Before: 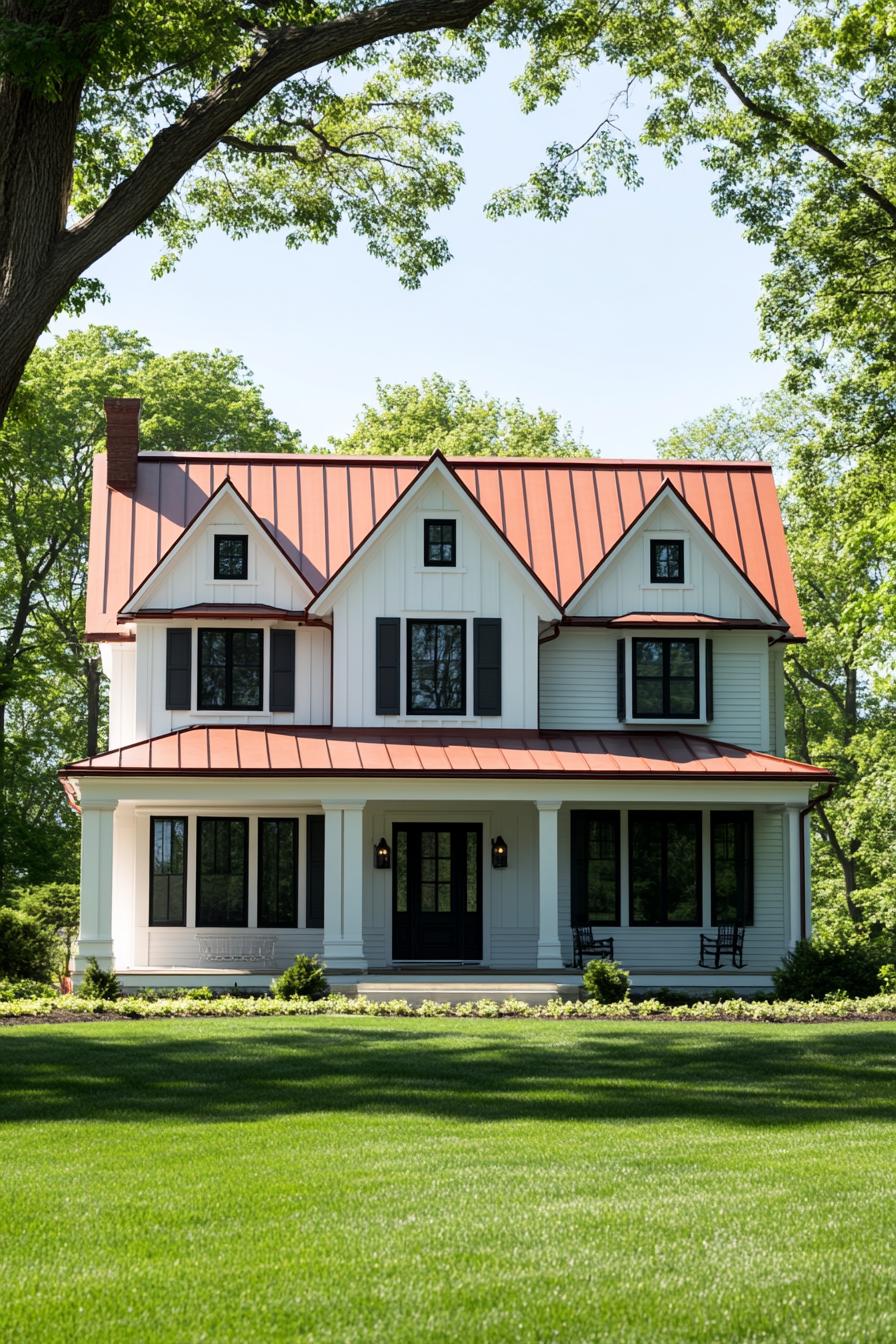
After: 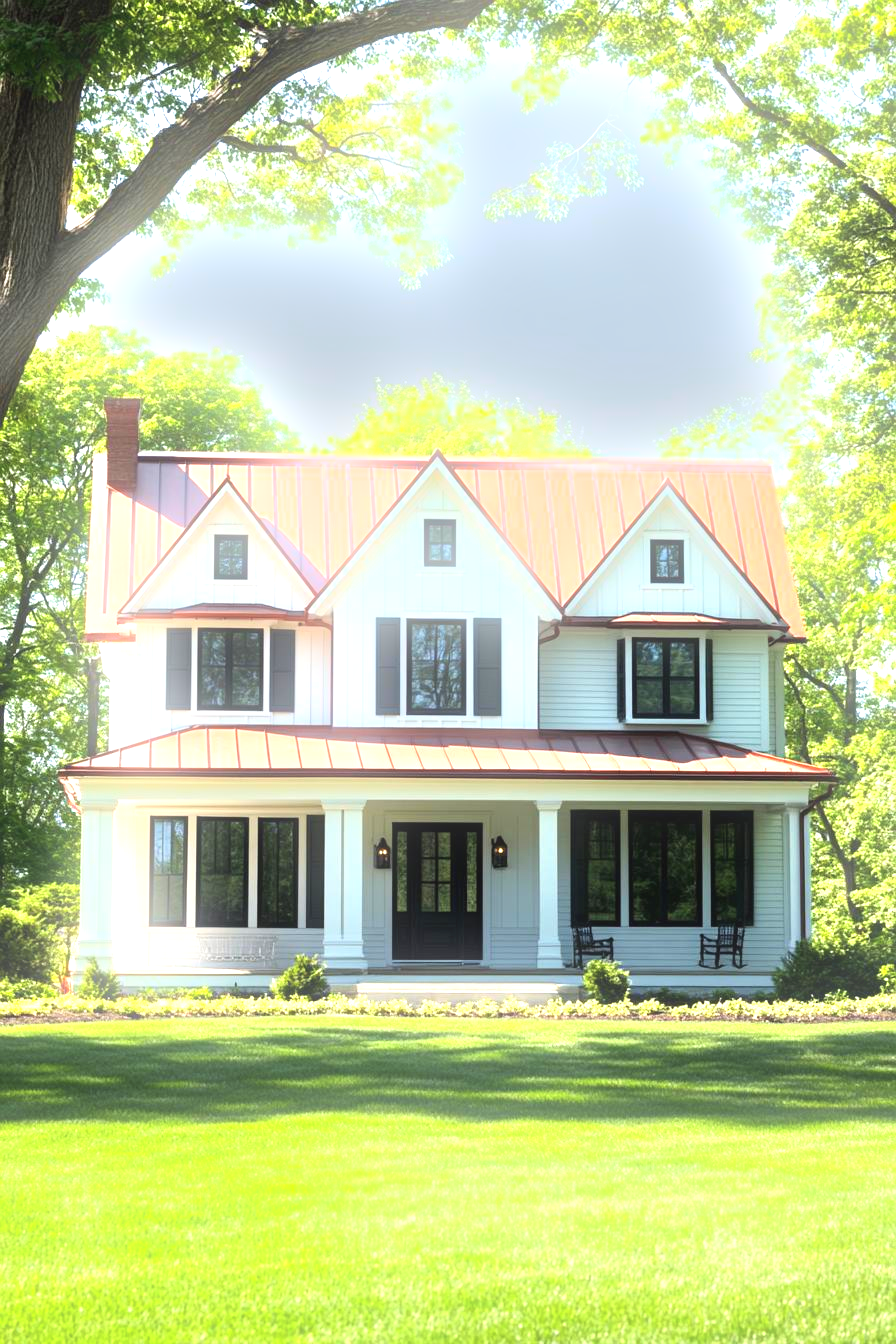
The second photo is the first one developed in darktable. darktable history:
exposure: black level correction -0.002, exposure 1.35 EV, compensate highlight preservation false
bloom: size 9%, threshold 100%, strength 7%
